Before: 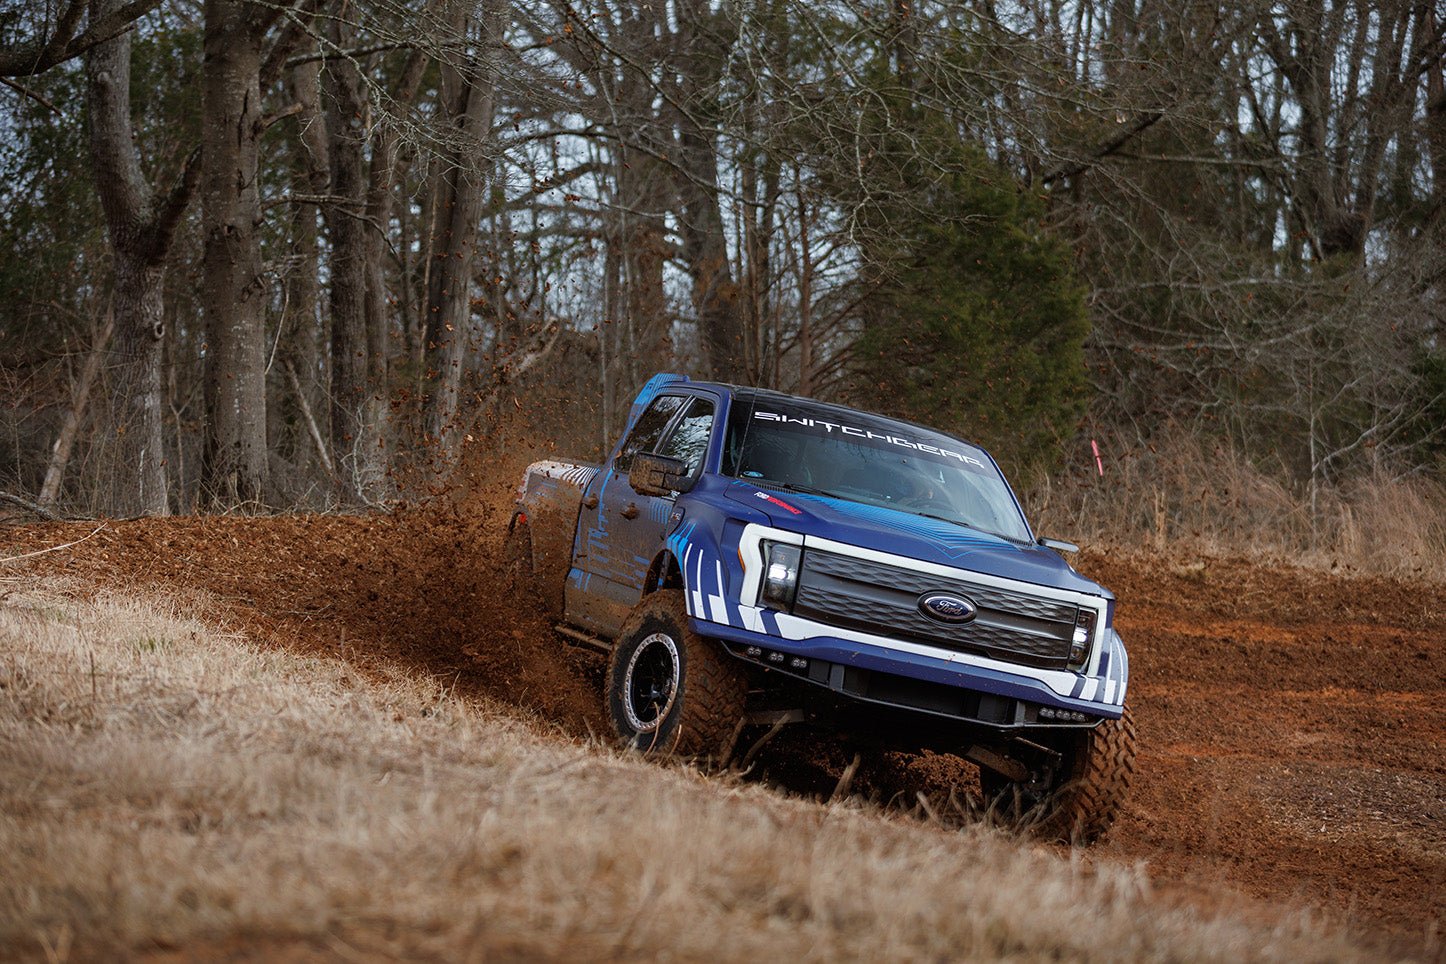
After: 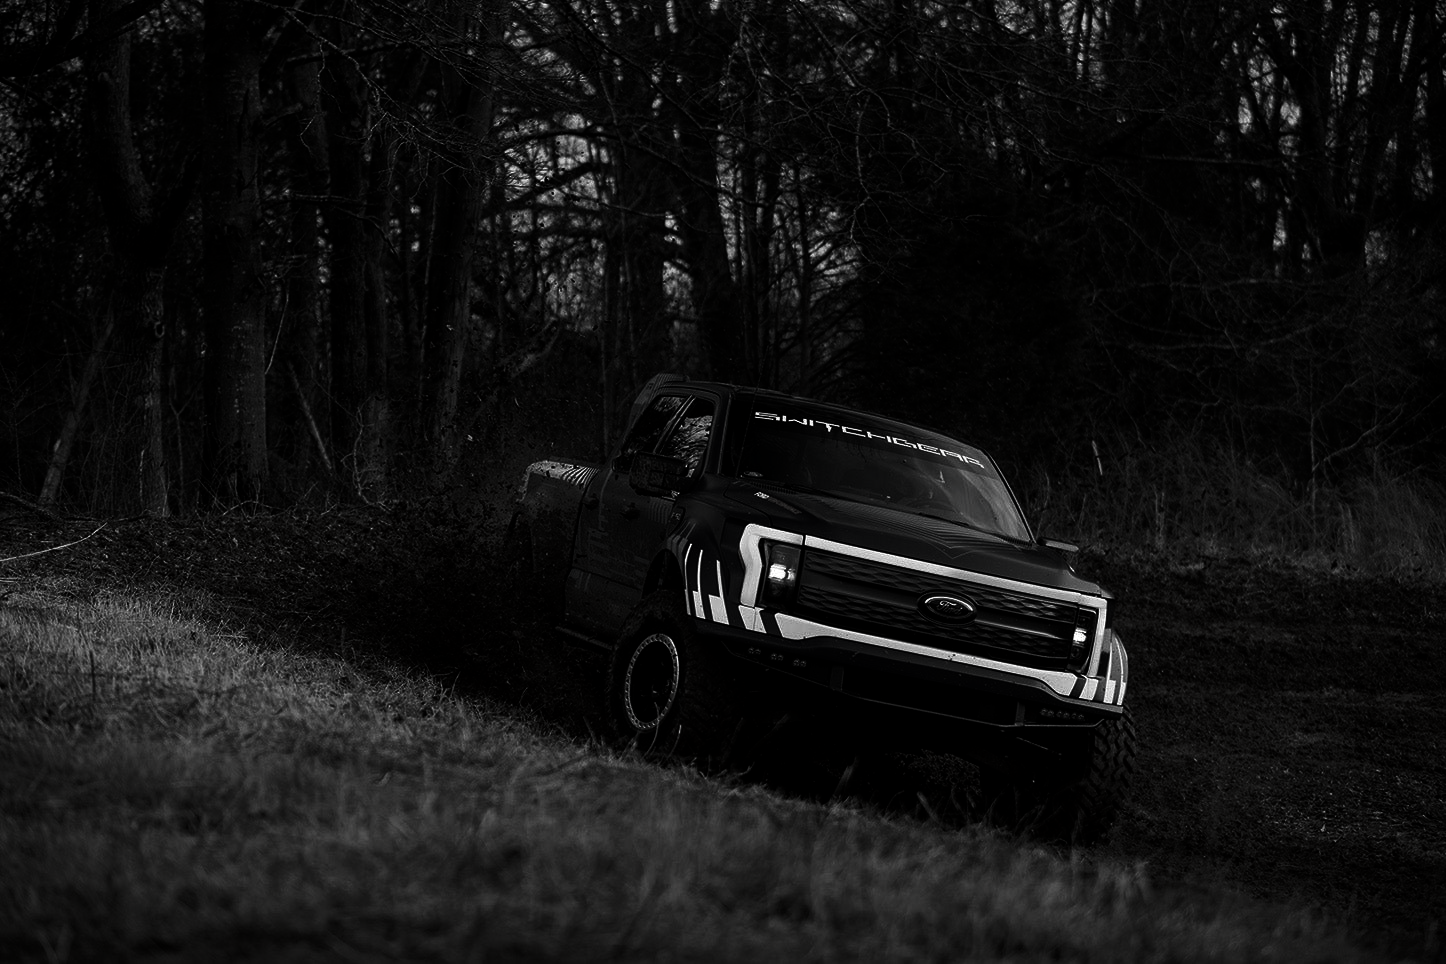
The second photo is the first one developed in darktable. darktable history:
contrast brightness saturation: contrast 0.019, brightness -0.992, saturation -0.99
tone equalizer: on, module defaults
